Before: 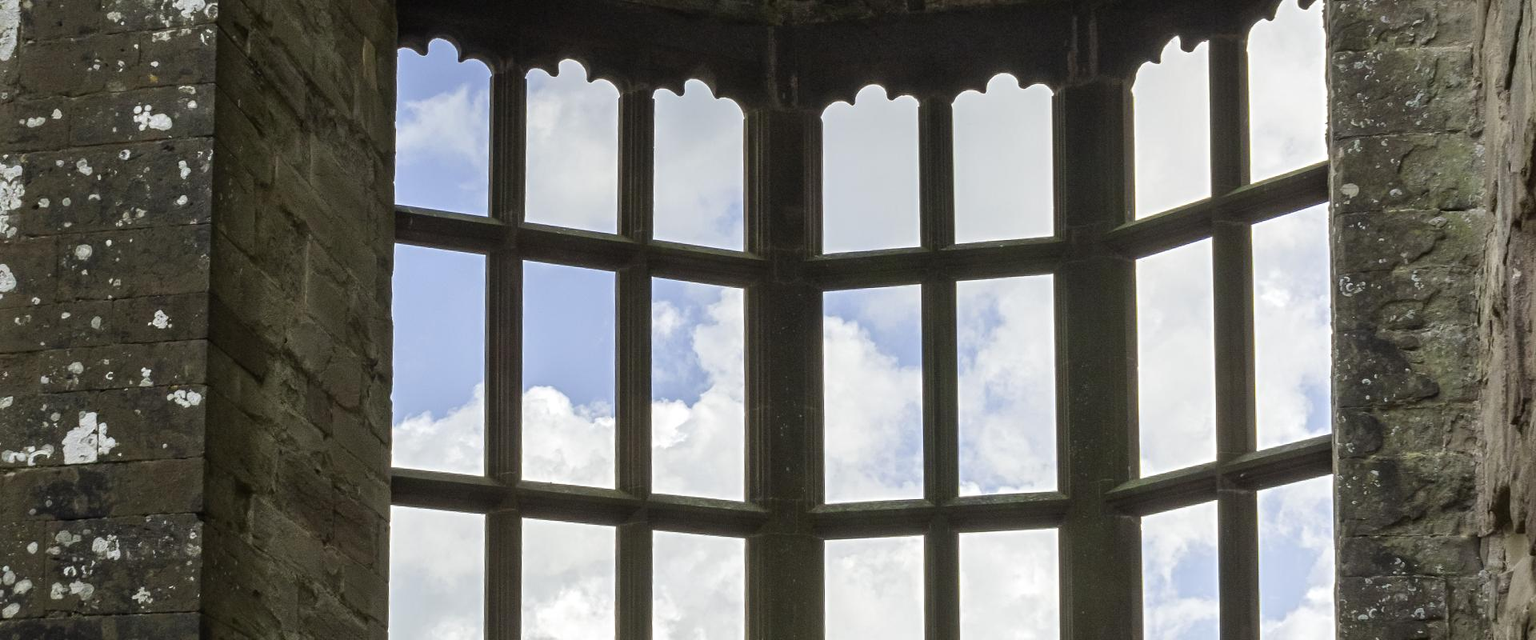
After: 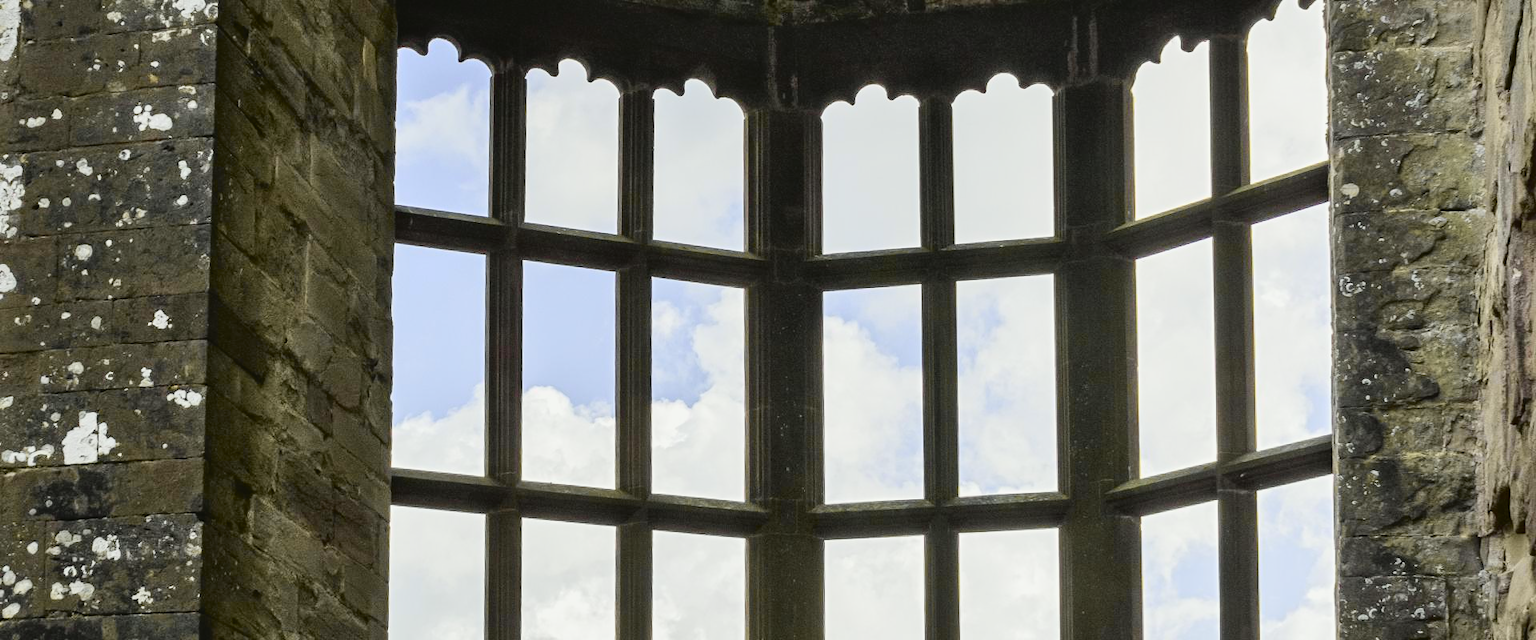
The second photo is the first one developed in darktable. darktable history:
shadows and highlights: highlights color adjustment 0.319%, soften with gaussian
tone curve: curves: ch0 [(0, 0.023) (0.113, 0.081) (0.204, 0.197) (0.498, 0.608) (0.709, 0.819) (0.984, 0.961)]; ch1 [(0, 0) (0.172, 0.123) (0.317, 0.272) (0.414, 0.382) (0.476, 0.479) (0.505, 0.501) (0.528, 0.54) (0.618, 0.647) (0.709, 0.764) (1, 1)]; ch2 [(0, 0) (0.411, 0.424) (0.492, 0.502) (0.521, 0.521) (0.55, 0.576) (0.686, 0.638) (1, 1)], color space Lab, independent channels, preserve colors none
